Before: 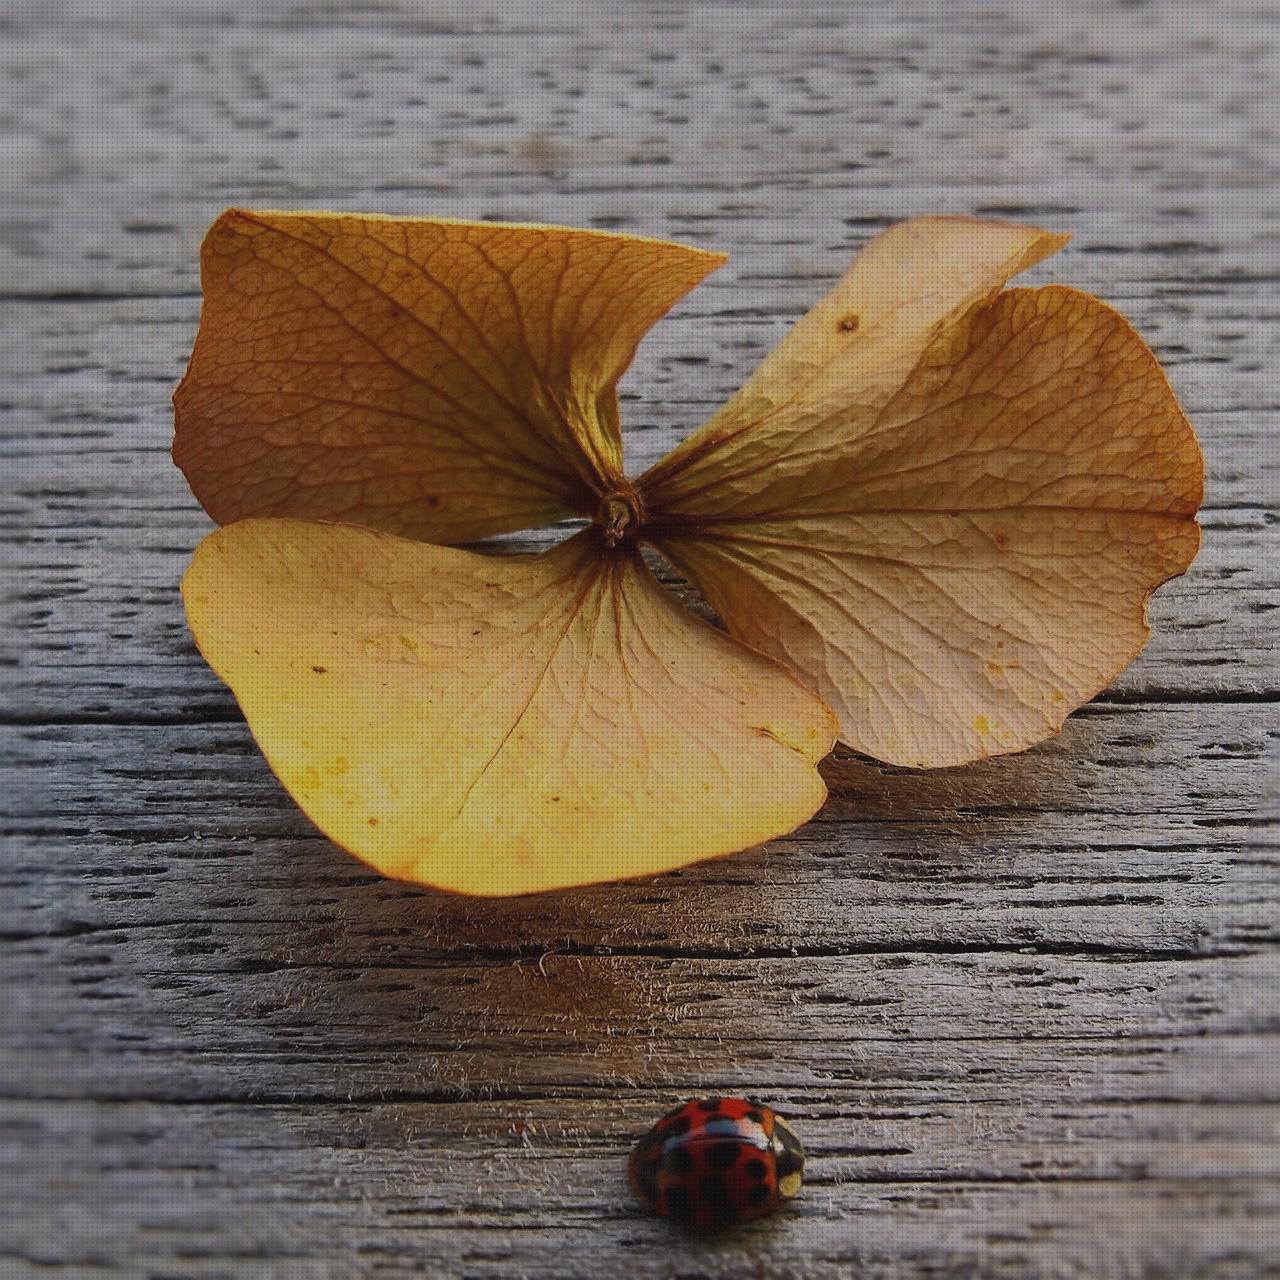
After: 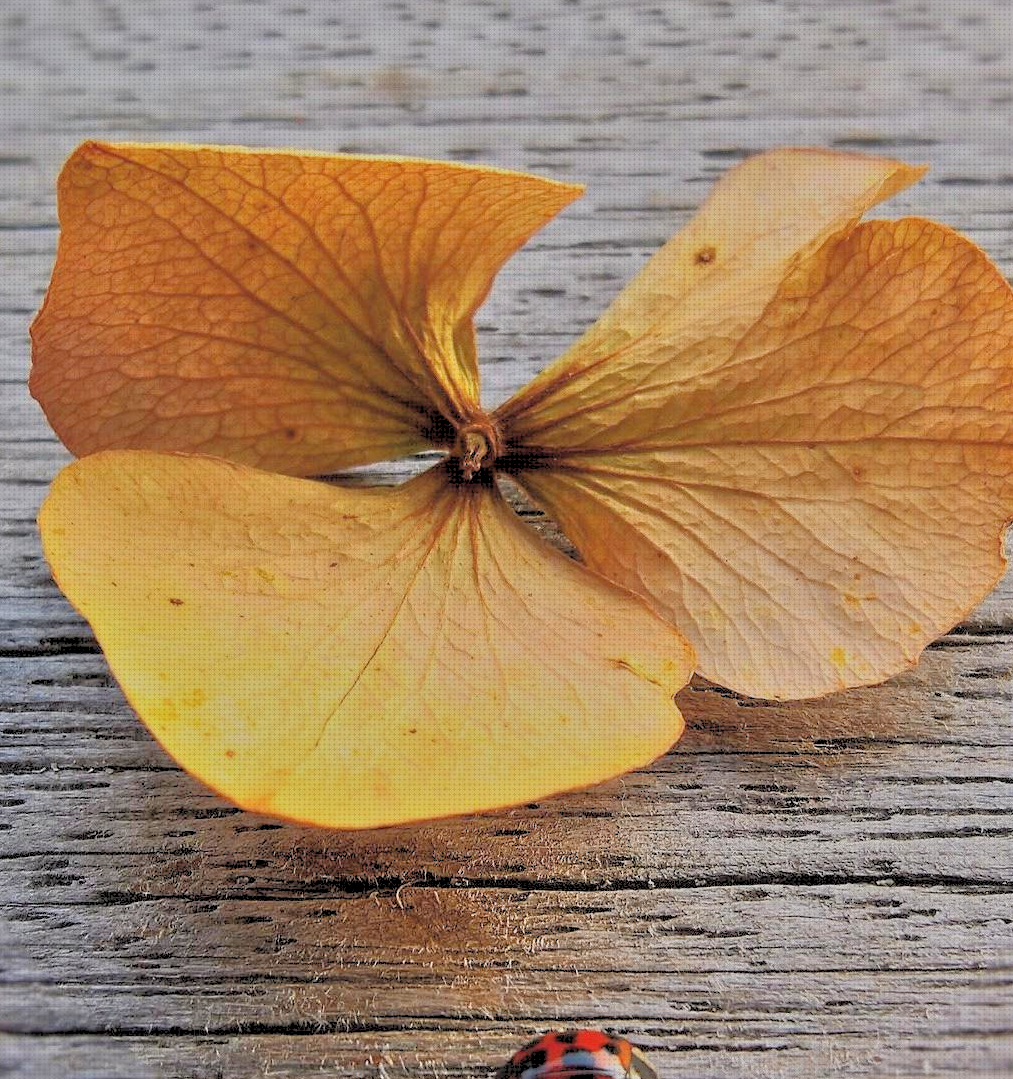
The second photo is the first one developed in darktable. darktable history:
tone equalizer: -7 EV 0.15 EV, -6 EV 0.6 EV, -5 EV 1.15 EV, -4 EV 1.33 EV, -3 EV 1.15 EV, -2 EV 0.6 EV, -1 EV 0.15 EV, mask exposure compensation -0.5 EV
exposure: exposure -0.064 EV, compensate highlight preservation false
rgb levels: preserve colors sum RGB, levels [[0.038, 0.433, 0.934], [0, 0.5, 1], [0, 0.5, 1]]
crop: left 11.225%, top 5.381%, right 9.565%, bottom 10.314%
